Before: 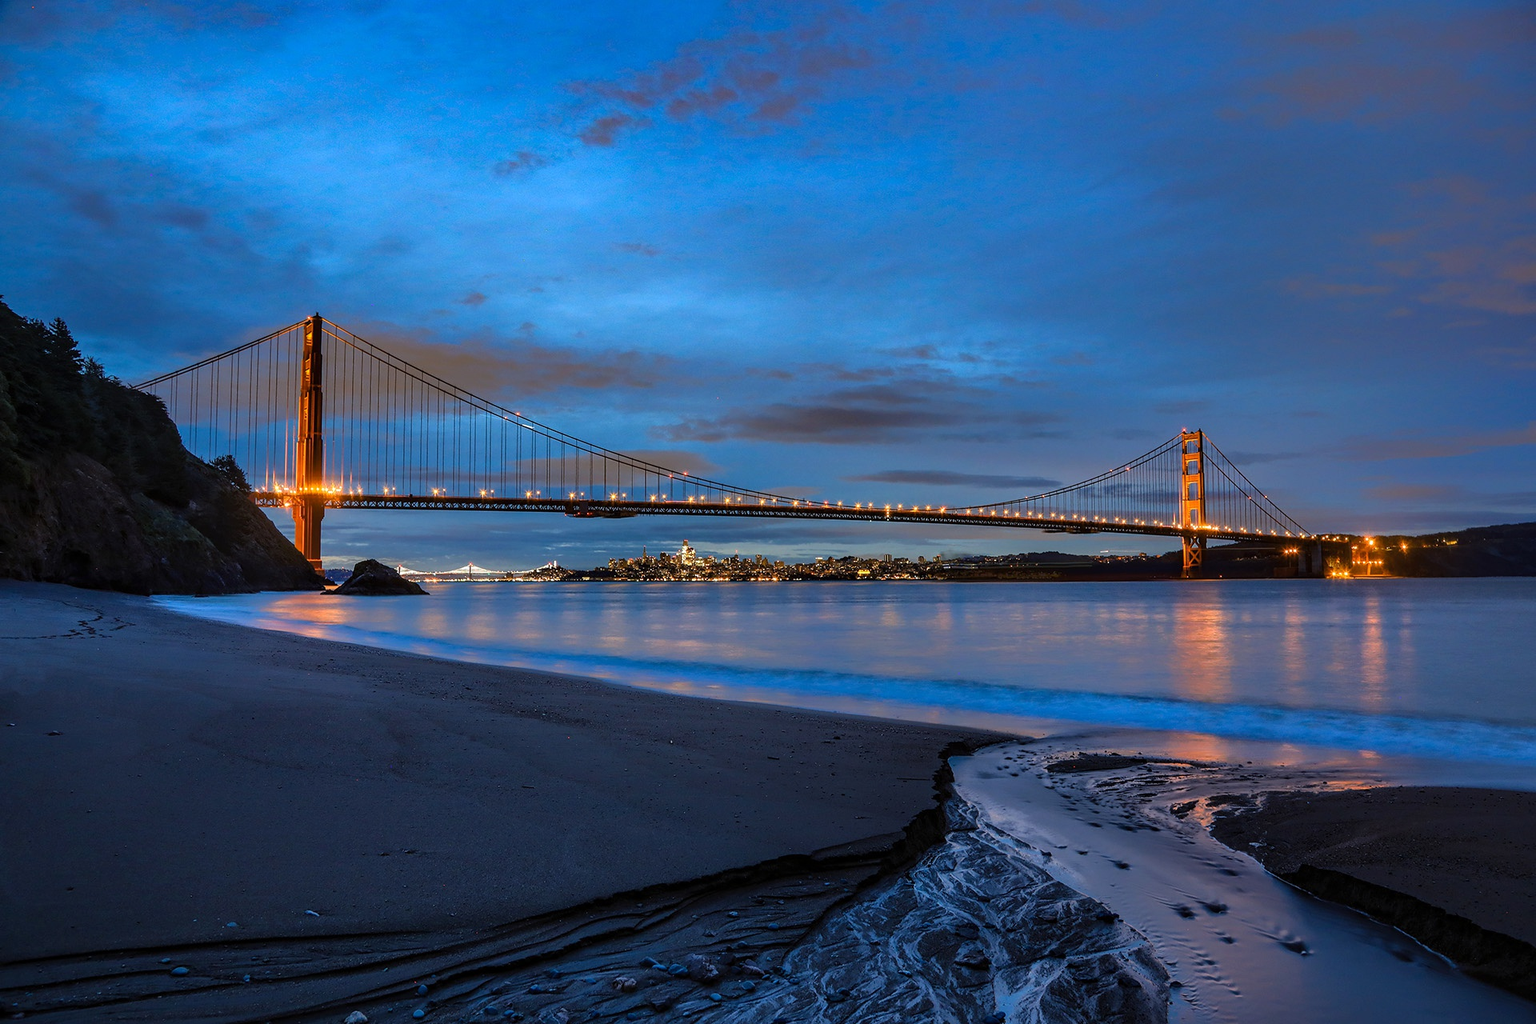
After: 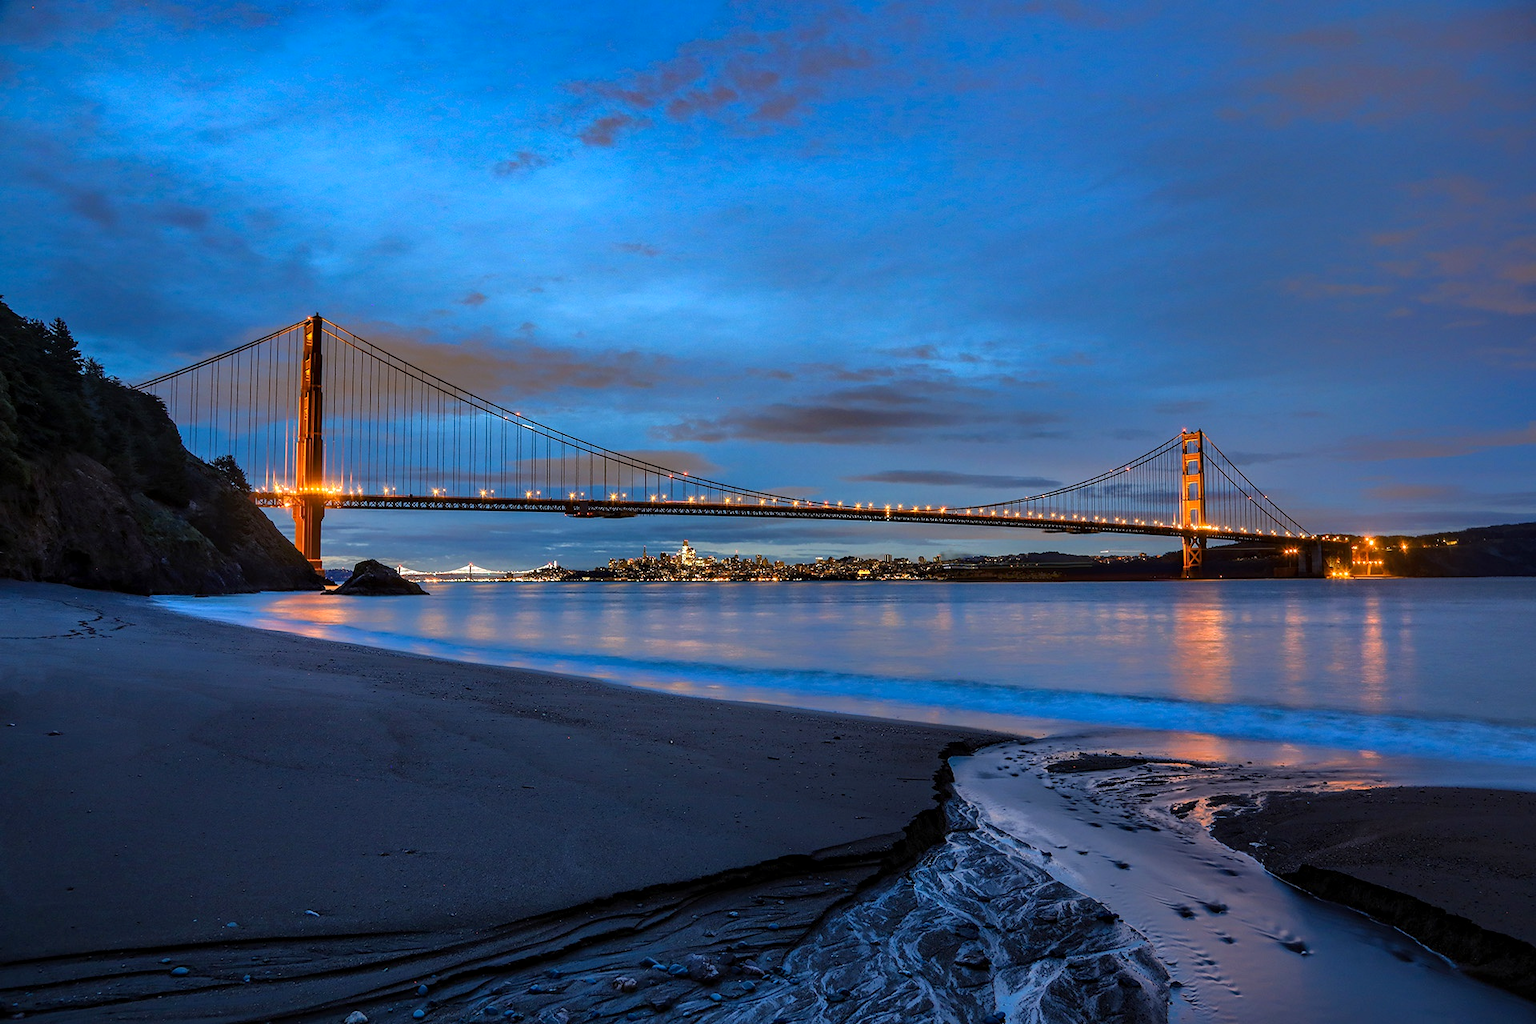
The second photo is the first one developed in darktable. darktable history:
exposure: black level correction 0.001, exposure 0.193 EV, compensate highlight preservation false
